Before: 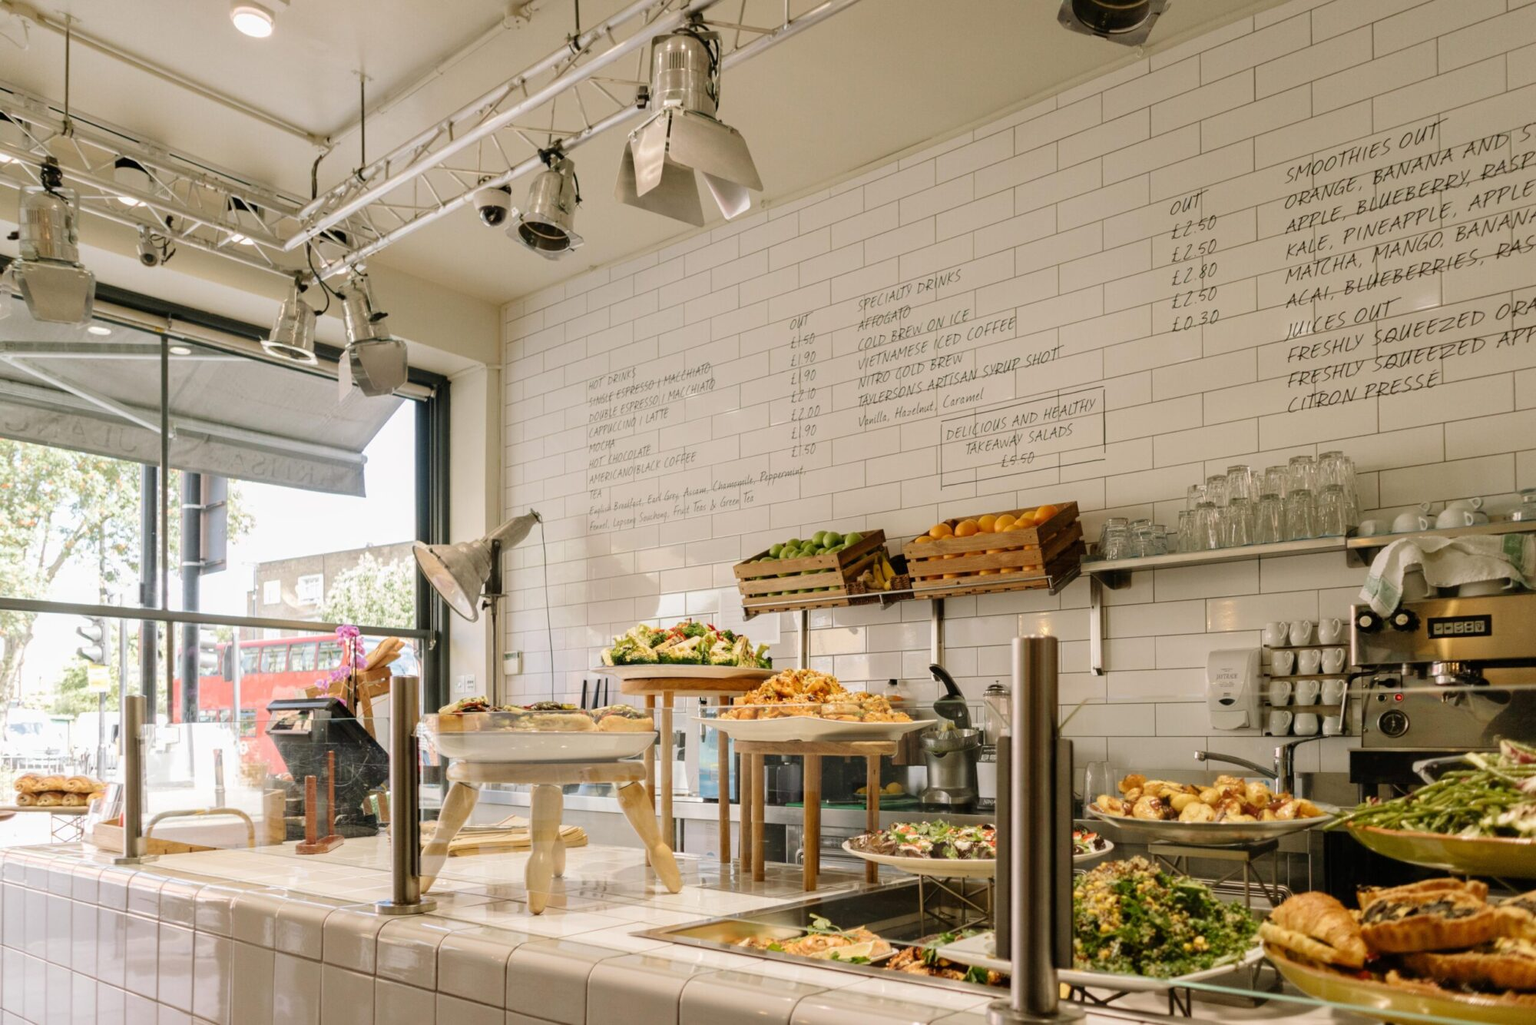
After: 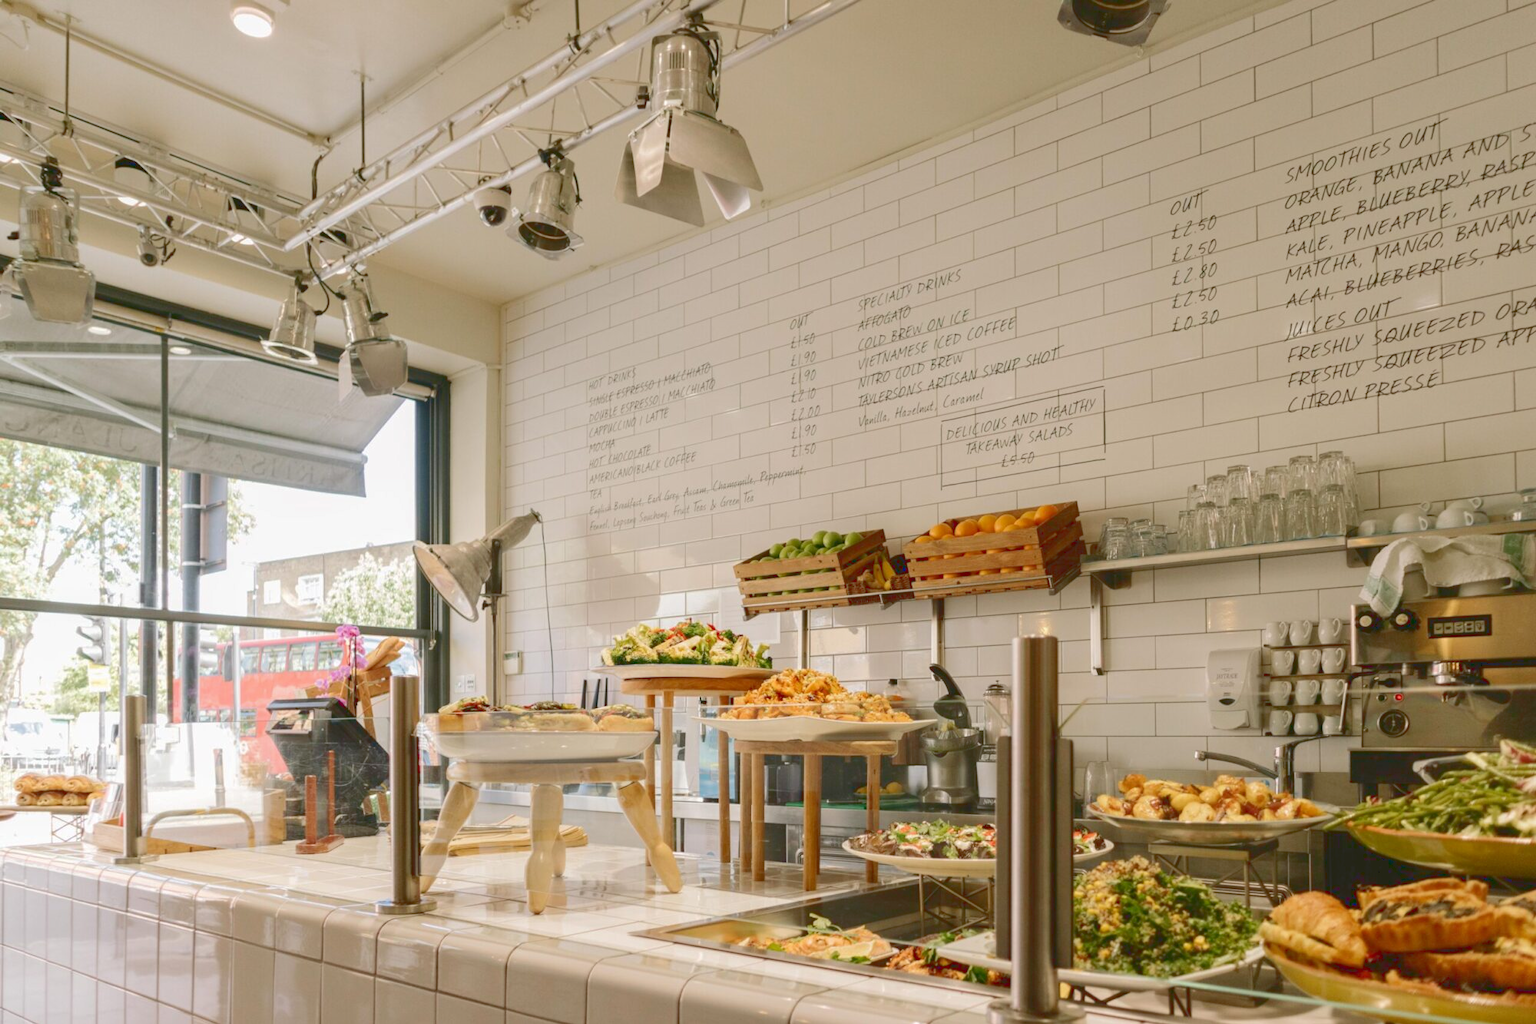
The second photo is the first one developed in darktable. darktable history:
tone curve: curves: ch0 [(0, 0) (0.003, 0.125) (0.011, 0.139) (0.025, 0.155) (0.044, 0.174) (0.069, 0.192) (0.1, 0.211) (0.136, 0.234) (0.177, 0.262) (0.224, 0.296) (0.277, 0.337) (0.335, 0.385) (0.399, 0.436) (0.468, 0.5) (0.543, 0.573) (0.623, 0.644) (0.709, 0.713) (0.801, 0.791) (0.898, 0.881) (1, 1)], color space Lab, linked channels, preserve colors none
